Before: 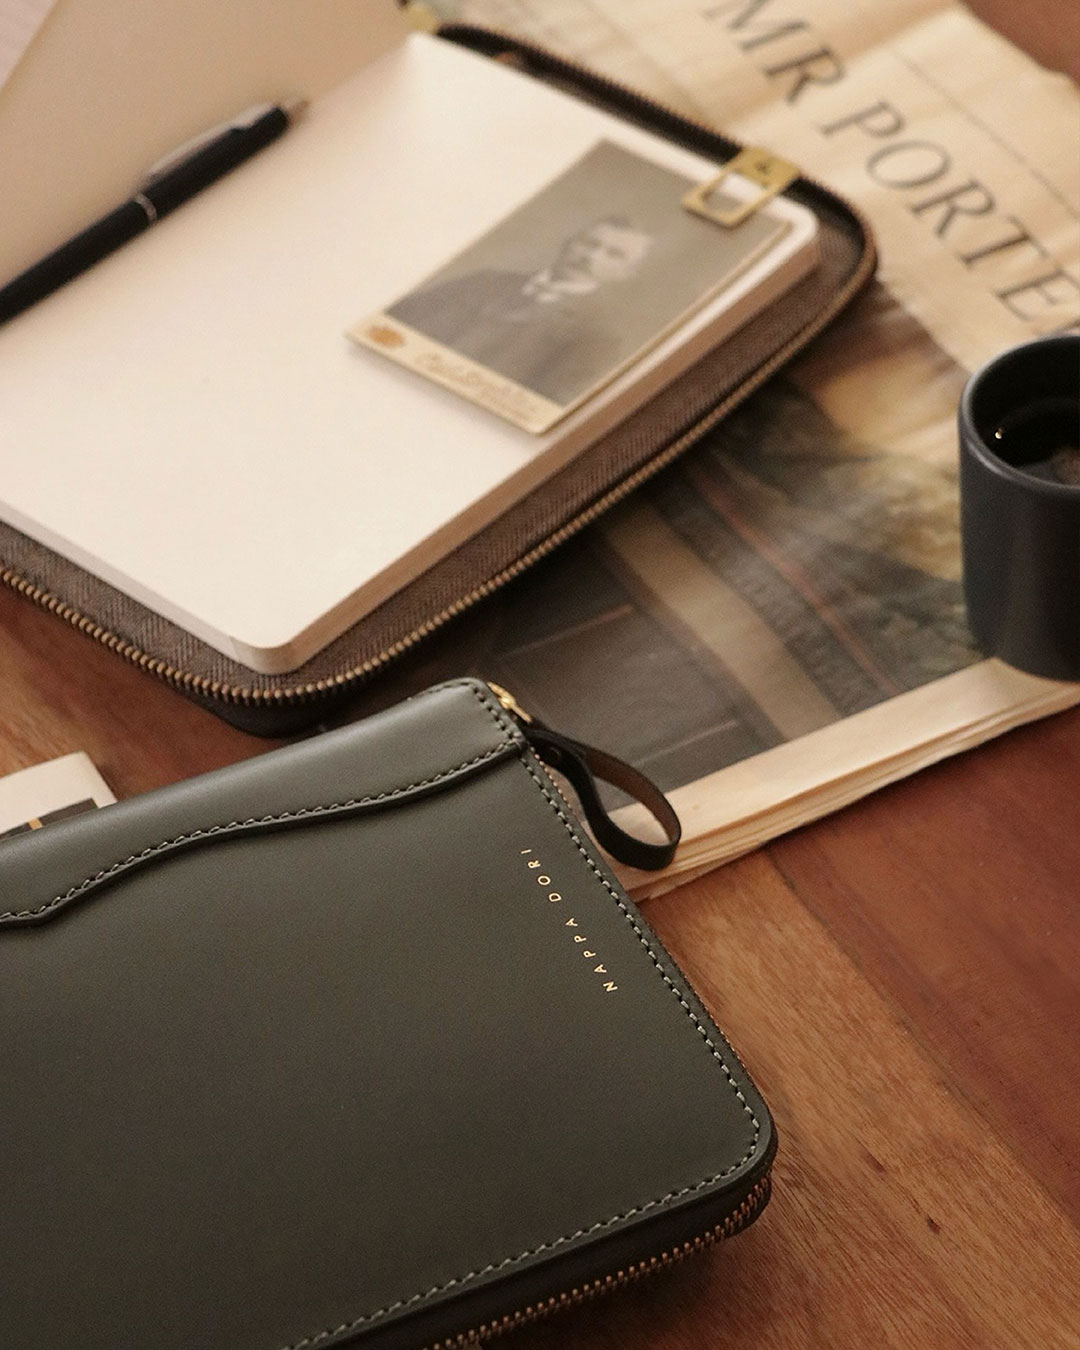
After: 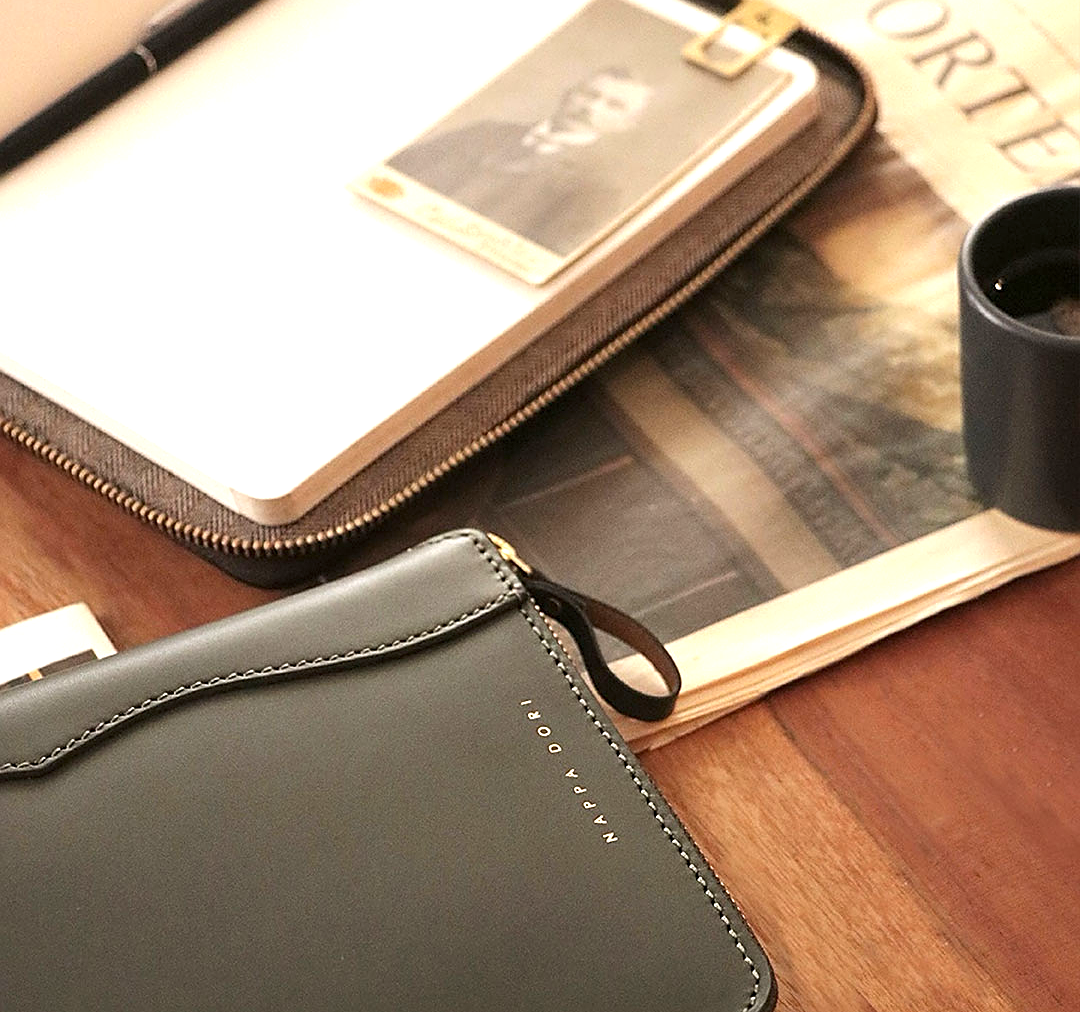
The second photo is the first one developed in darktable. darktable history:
sharpen: on, module defaults
crop: top 11.038%, bottom 13.962%
exposure: exposure 1 EV, compensate highlight preservation false
